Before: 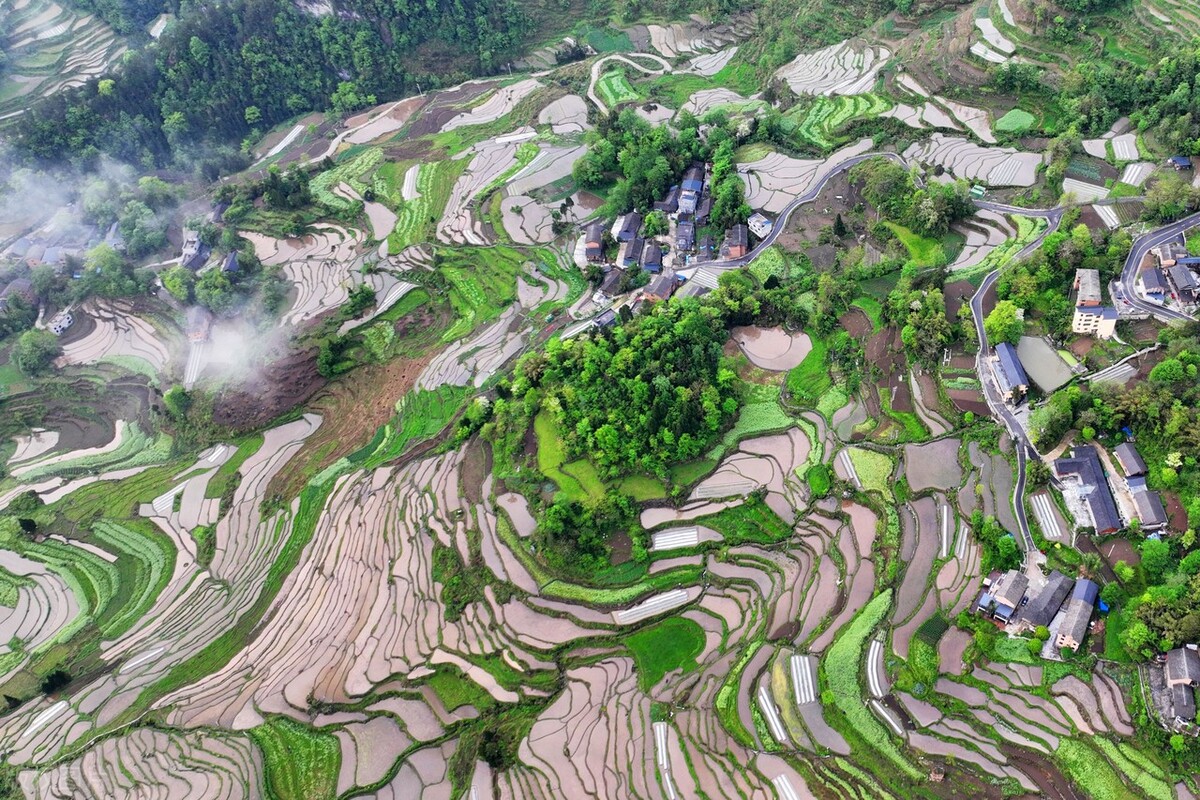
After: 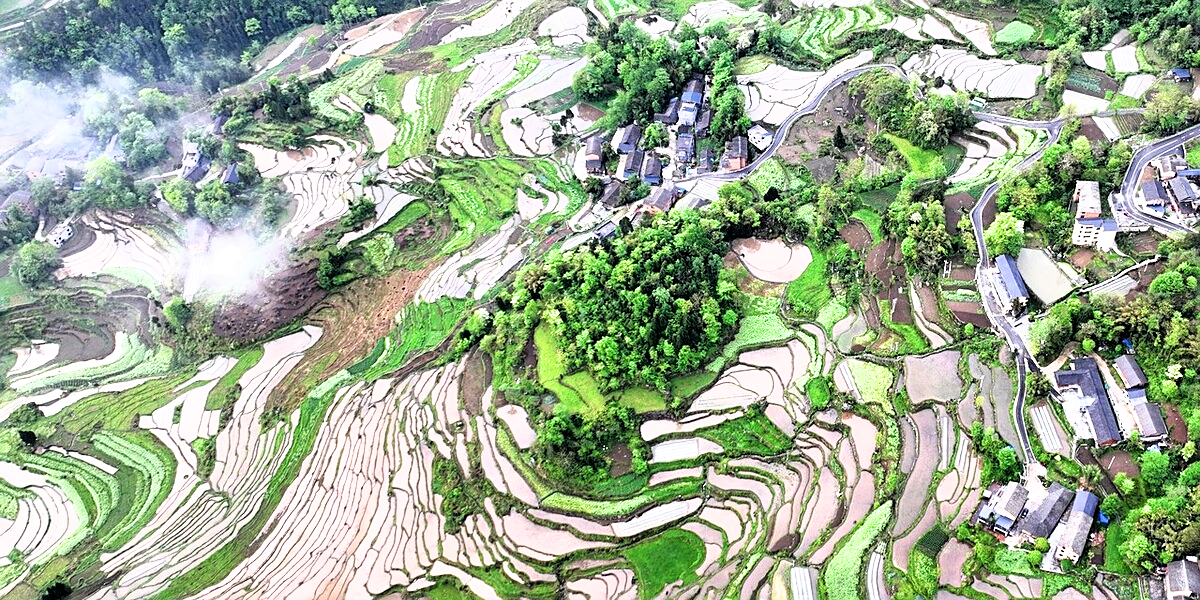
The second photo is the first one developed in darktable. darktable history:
exposure: black level correction 0, exposure 0.7 EV, compensate highlight preservation false
crop: top 11.044%, bottom 13.909%
sharpen: on, module defaults
filmic rgb: black relative exposure -8.66 EV, white relative exposure 2.71 EV, target black luminance 0%, hardness 6.26, latitude 77.5%, contrast 1.329, shadows ↔ highlights balance -0.306%
